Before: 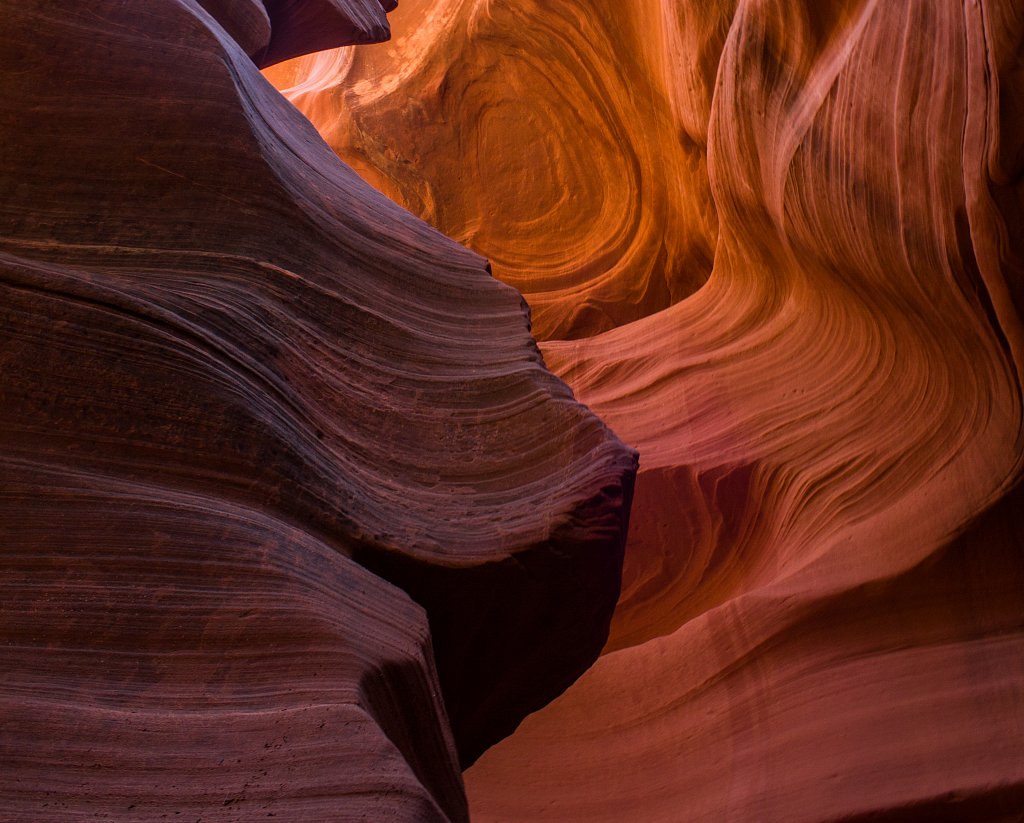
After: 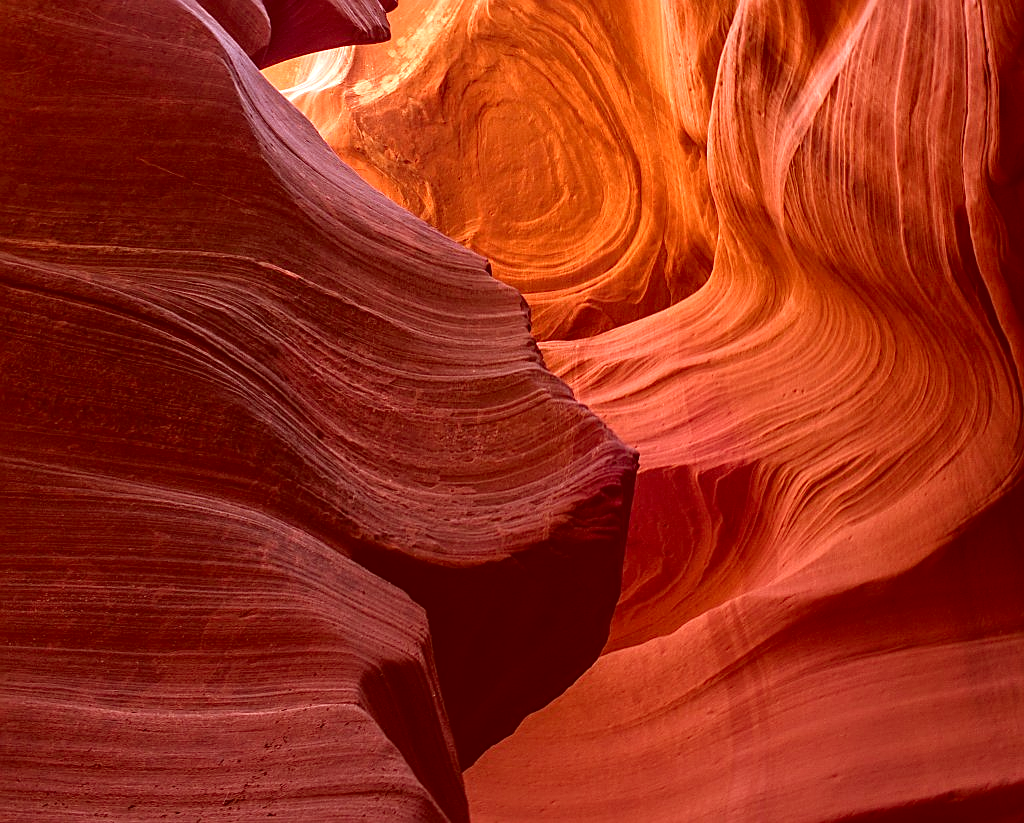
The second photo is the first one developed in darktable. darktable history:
color correction: highlights a* 9.03, highlights b* 8.71, shadows a* 40, shadows b* 40, saturation 0.8
exposure: black level correction -0.005, exposure 1.002 EV, compensate highlight preservation false
sharpen: on, module defaults
